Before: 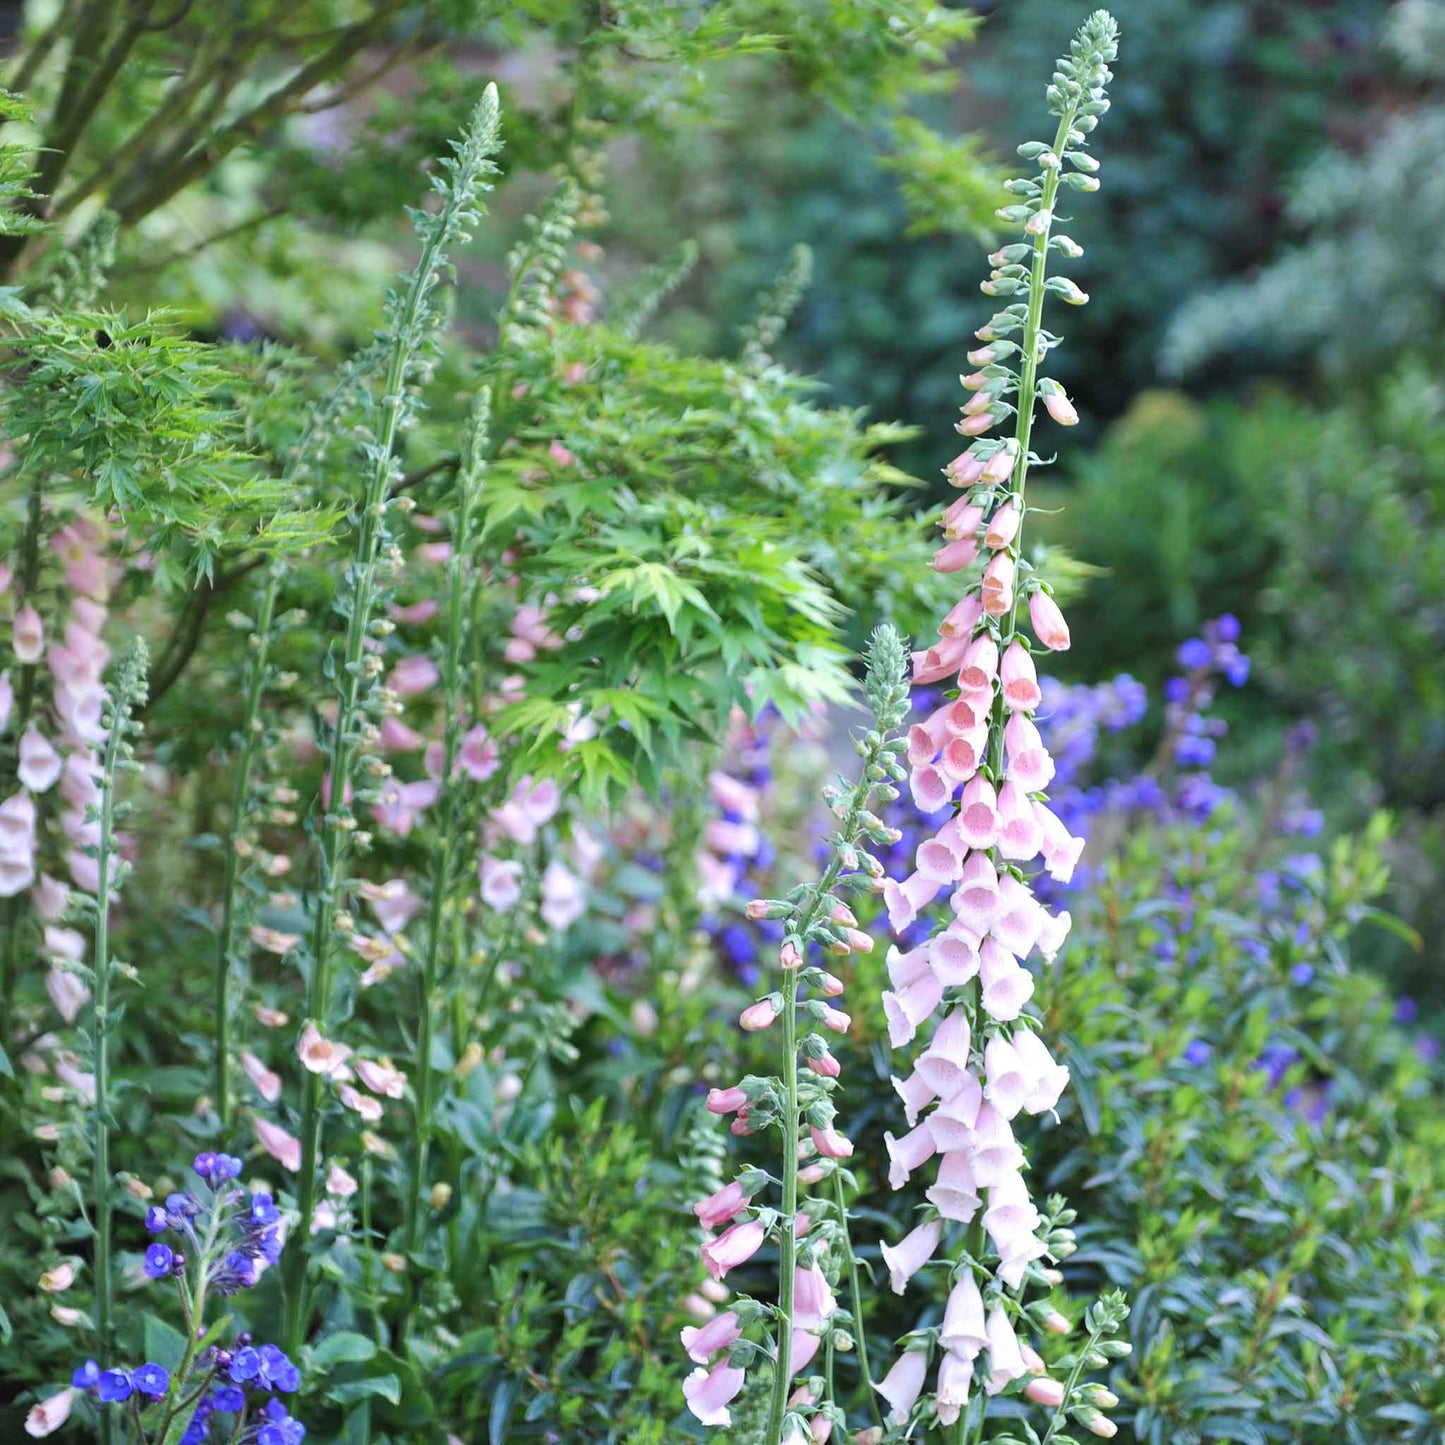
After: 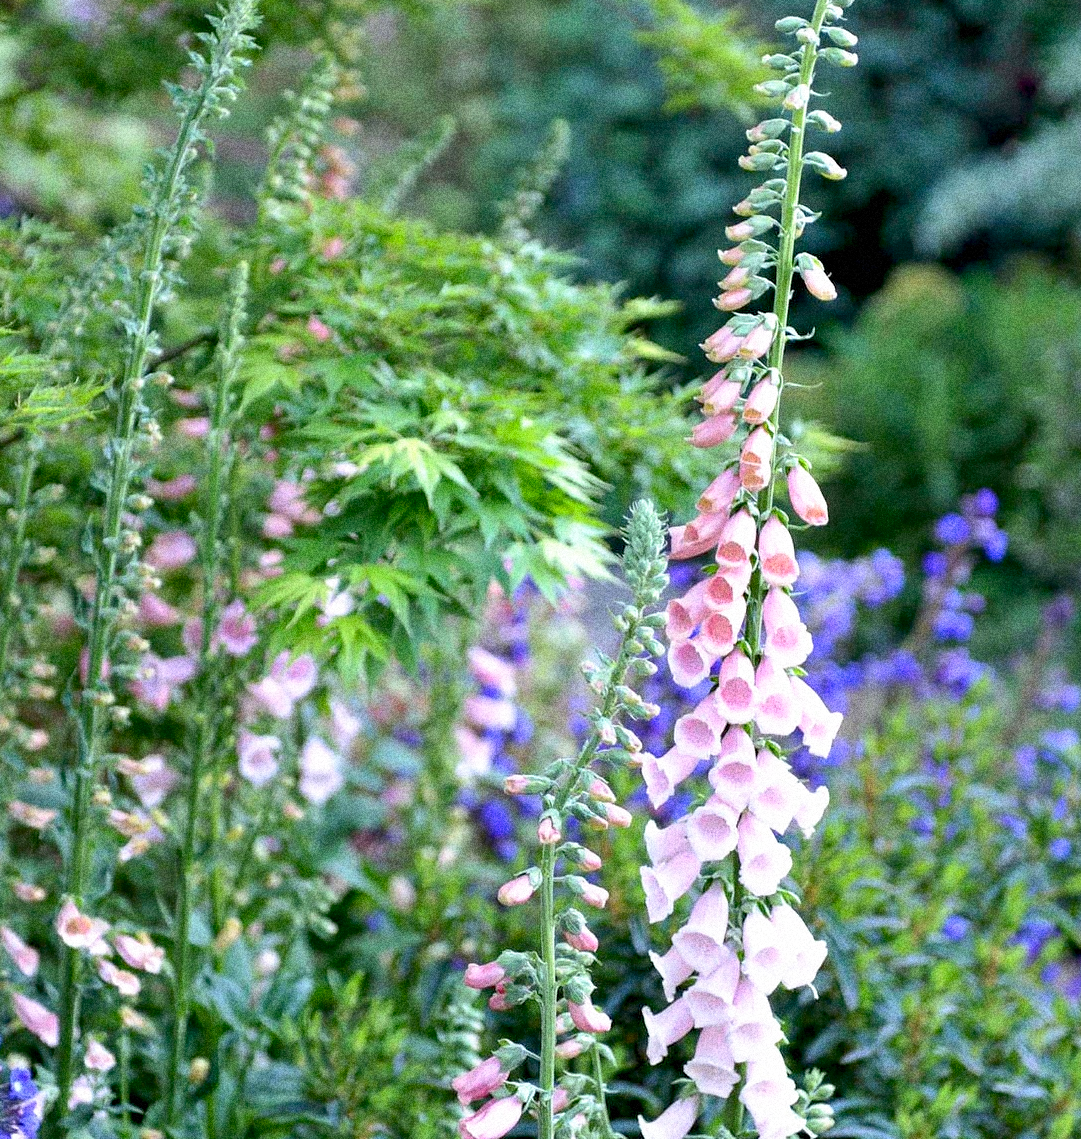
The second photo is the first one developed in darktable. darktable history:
base curve: curves: ch0 [(0.017, 0) (0.425, 0.441) (0.844, 0.933) (1, 1)], preserve colors none
crop: left 16.768%, top 8.653%, right 8.362%, bottom 12.485%
grain: coarseness 14.49 ISO, strength 48.04%, mid-tones bias 35%
